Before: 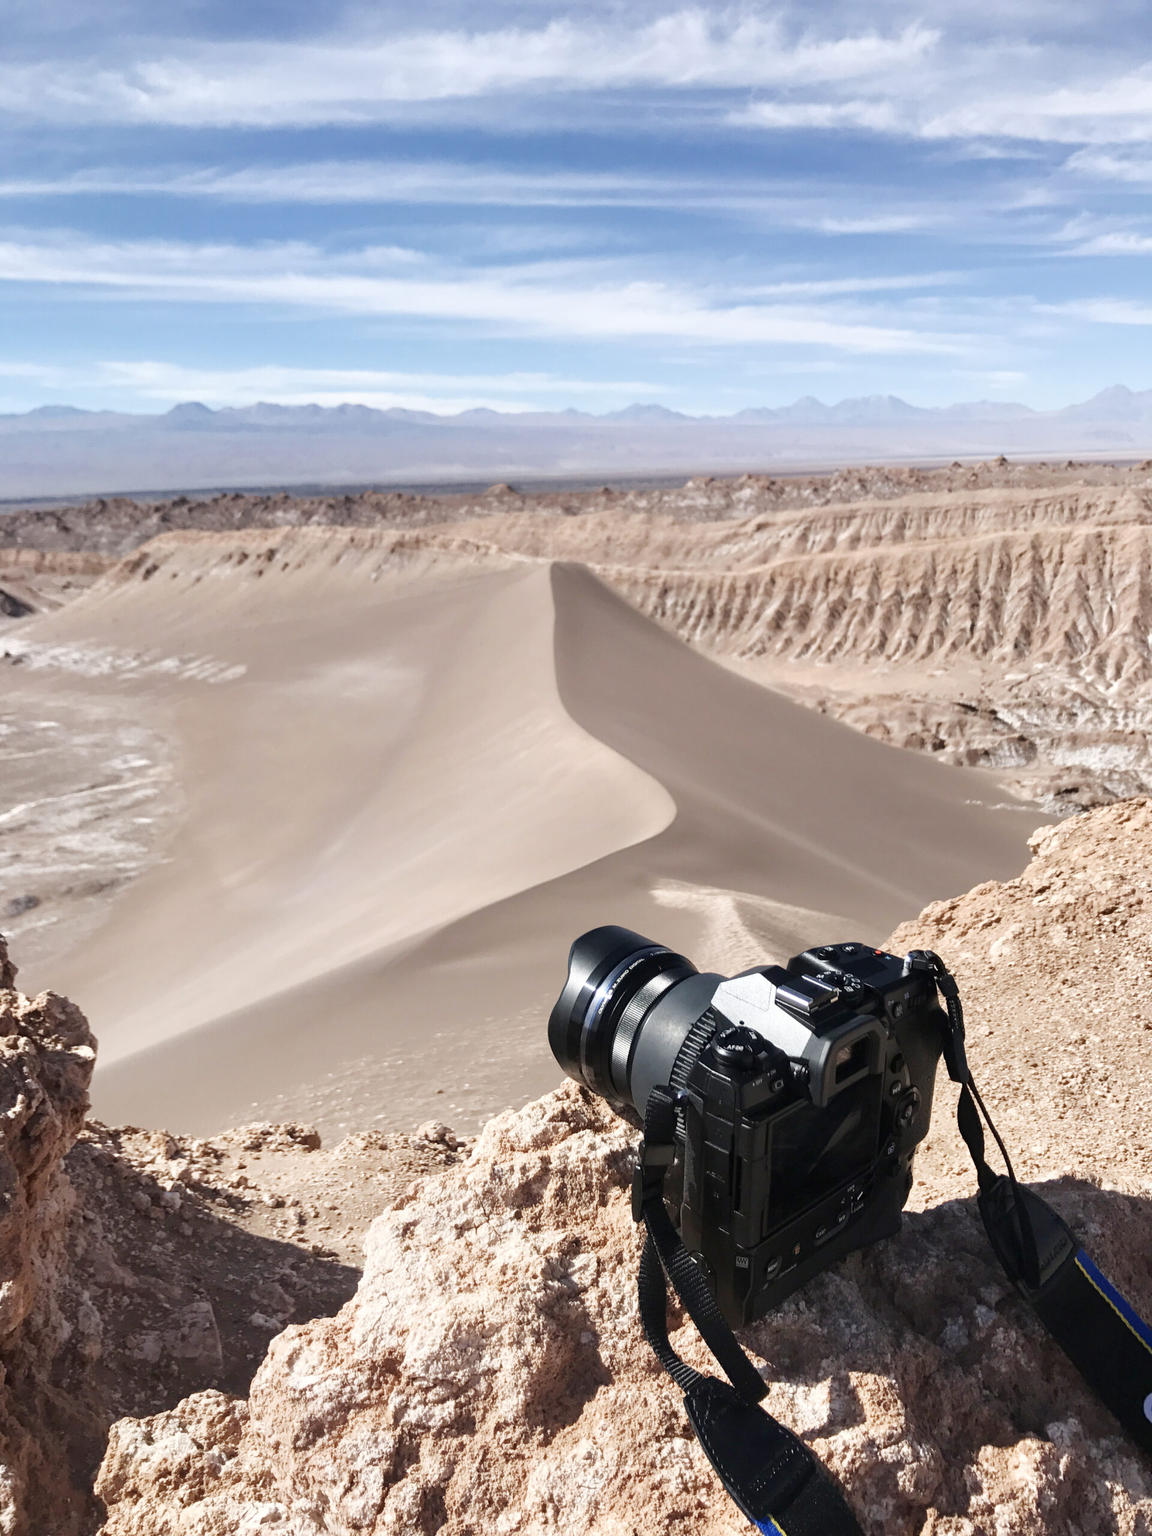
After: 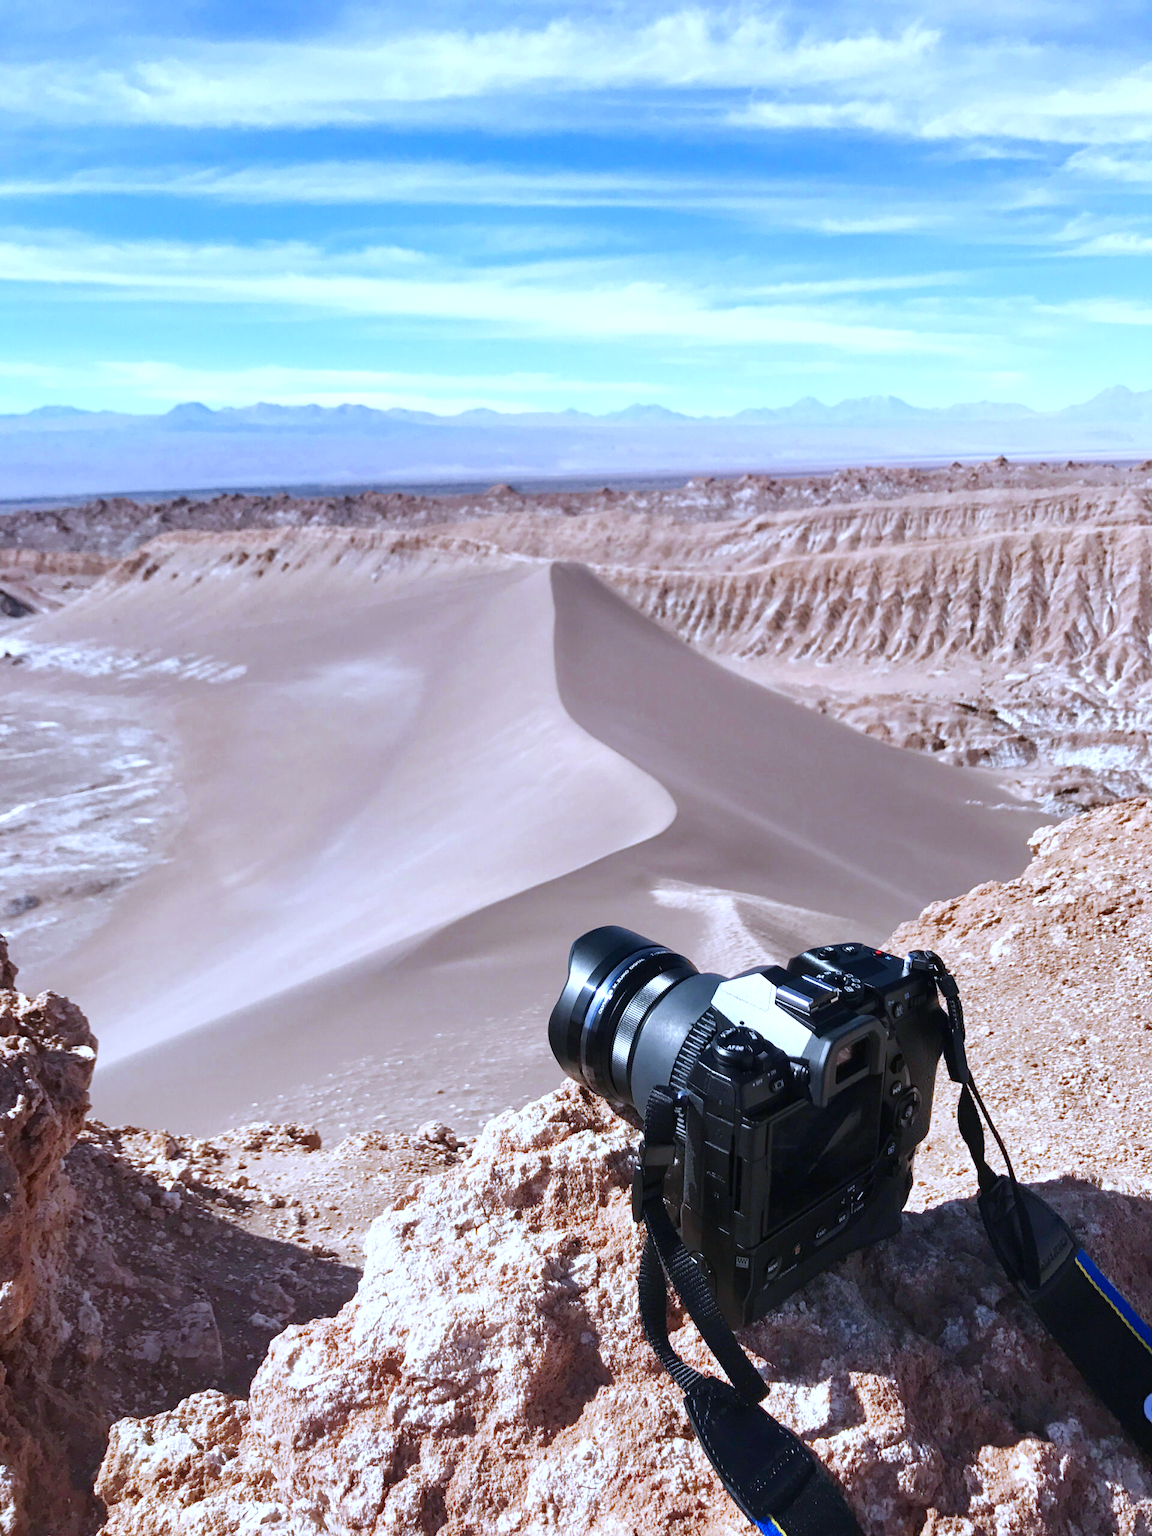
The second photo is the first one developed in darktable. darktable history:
color zones: curves: ch0 [(0.004, 0.305) (0.261, 0.623) (0.389, 0.399) (0.708, 0.571) (0.947, 0.34)]; ch1 [(0.025, 0.645) (0.229, 0.584) (0.326, 0.551) (0.484, 0.262) (0.757, 0.643)]
white balance: red 0.948, green 1.02, blue 1.176
color balance: input saturation 99%
